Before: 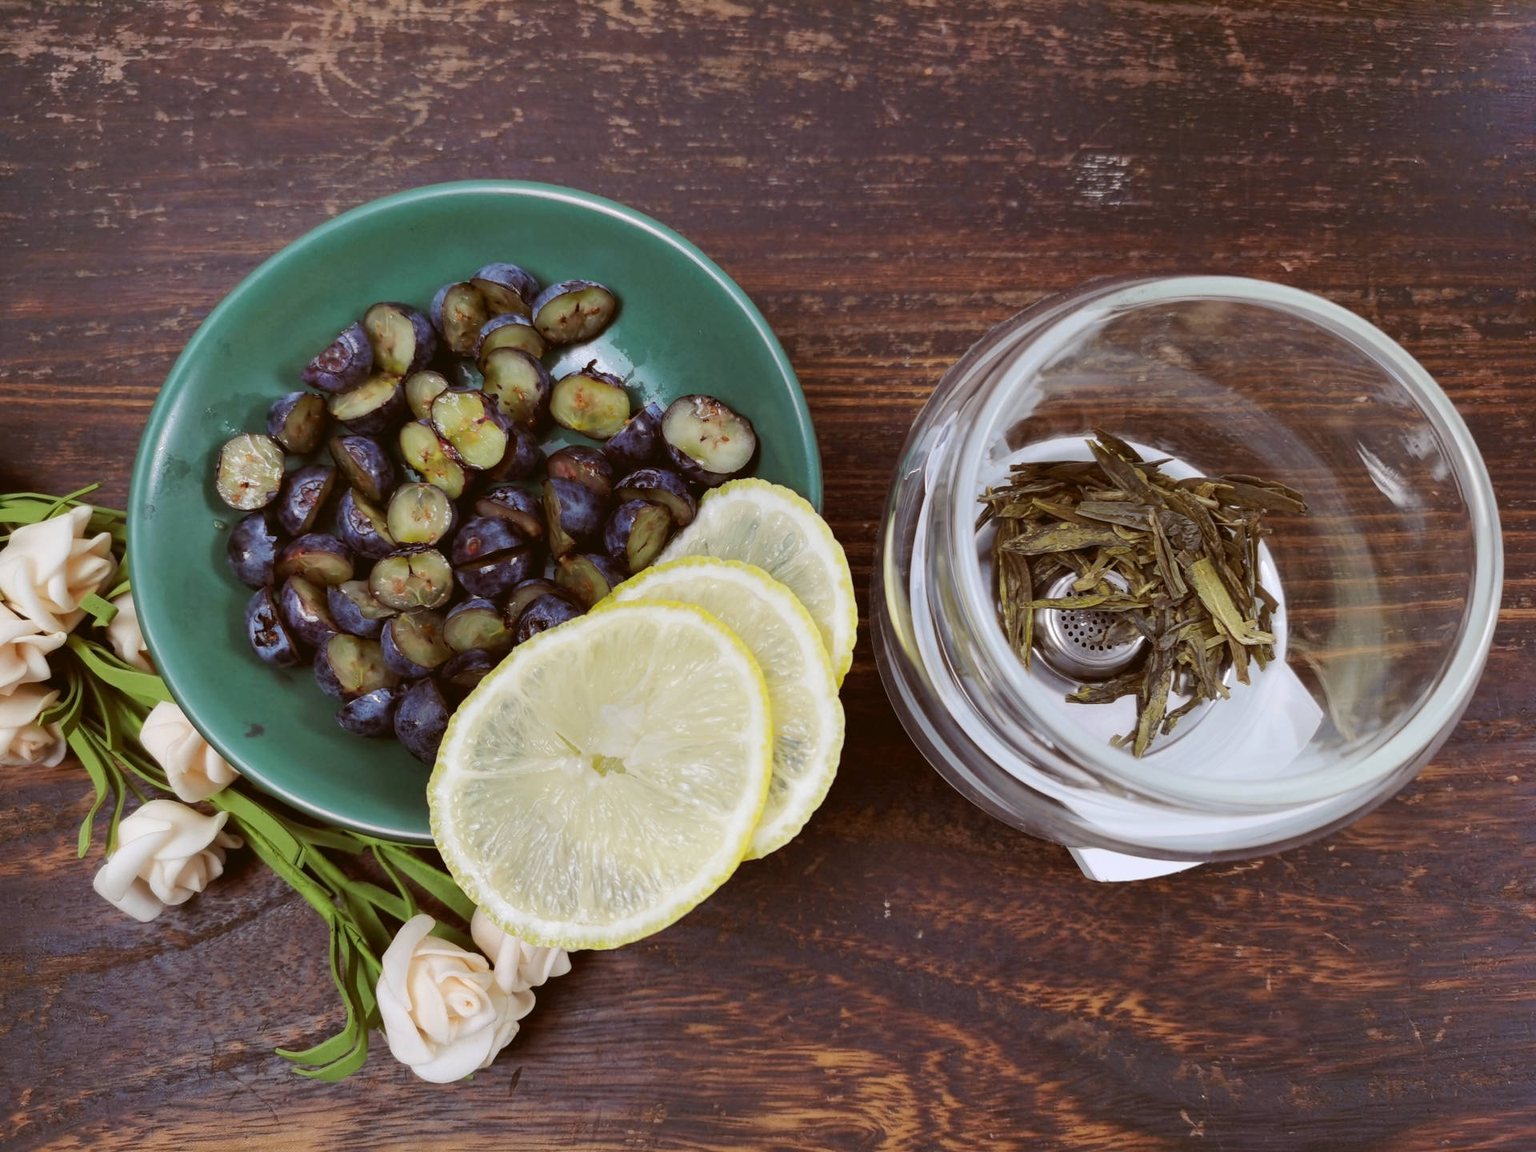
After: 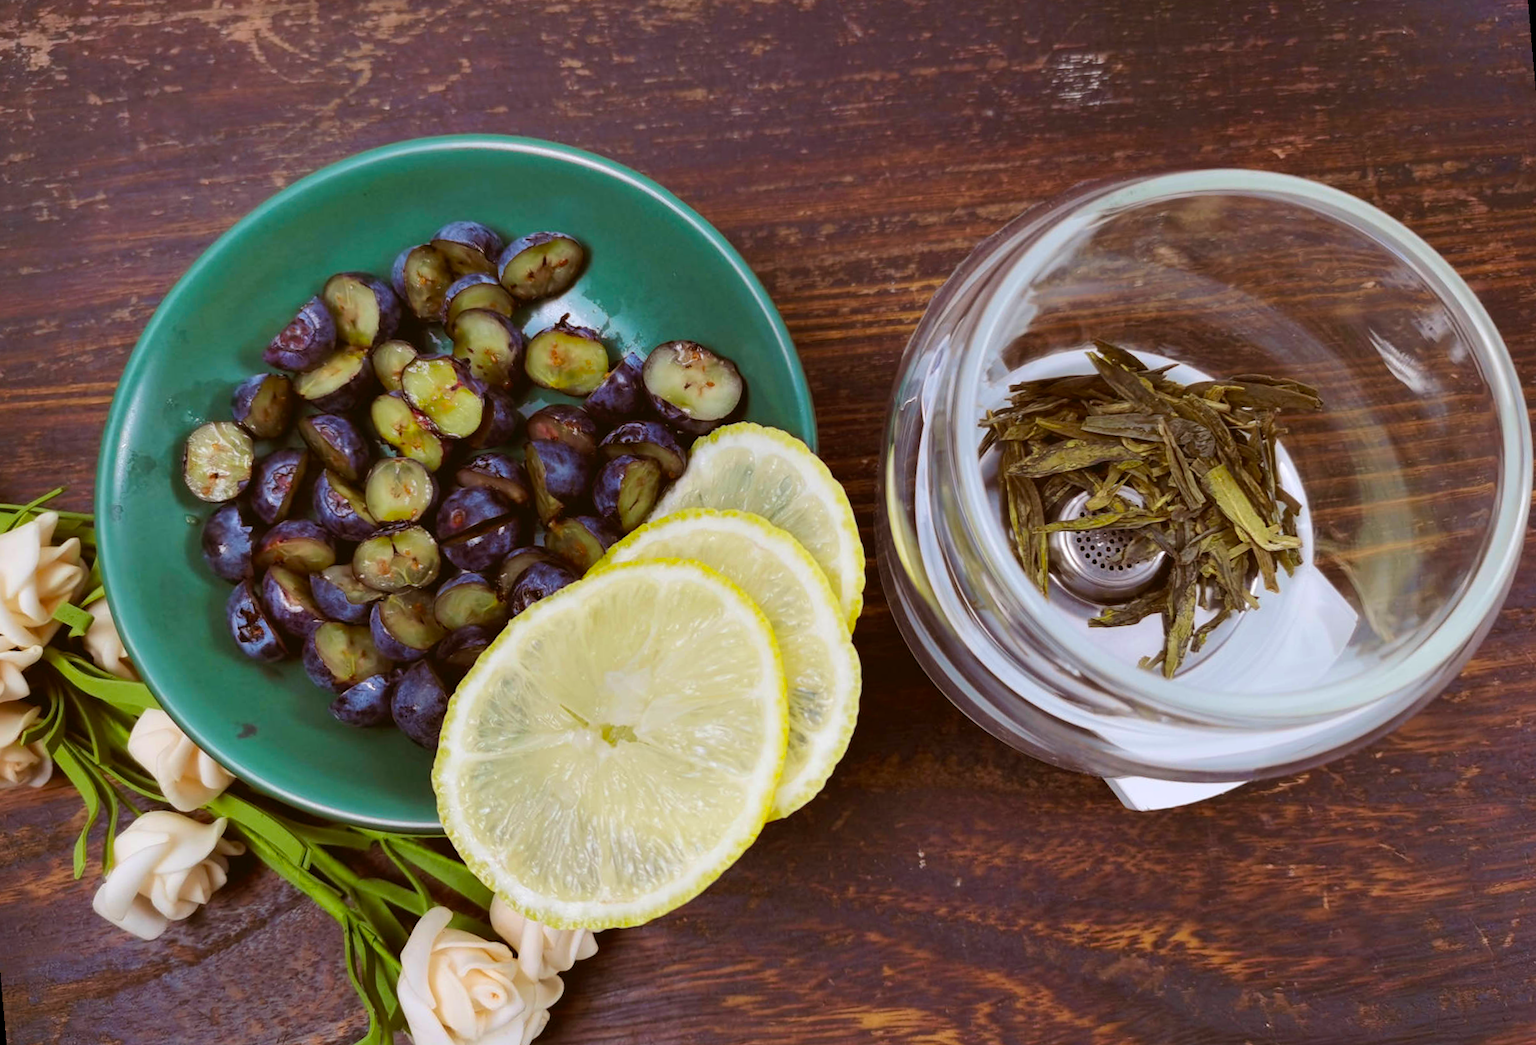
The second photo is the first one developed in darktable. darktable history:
rotate and perspective: rotation -5°, crop left 0.05, crop right 0.952, crop top 0.11, crop bottom 0.89
color balance: output saturation 120%
velvia: on, module defaults
